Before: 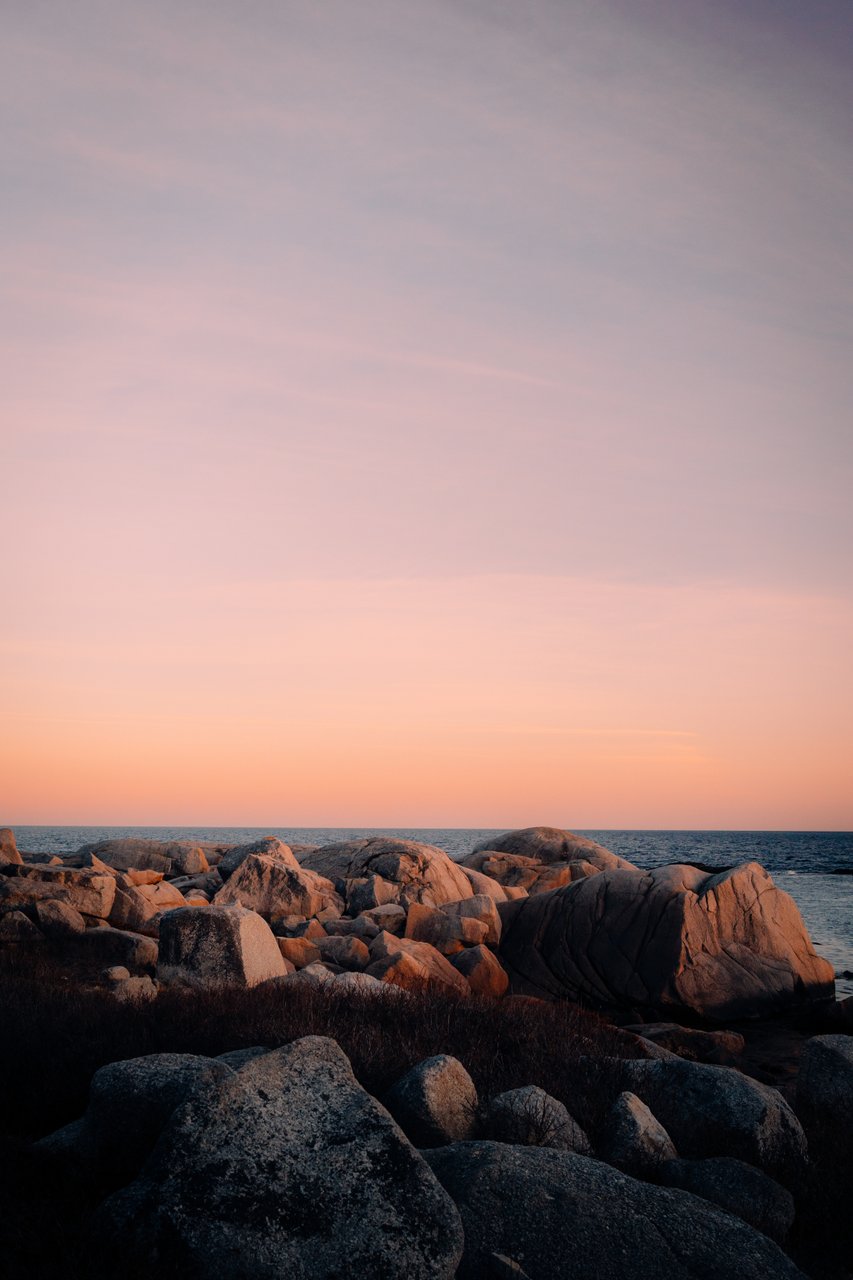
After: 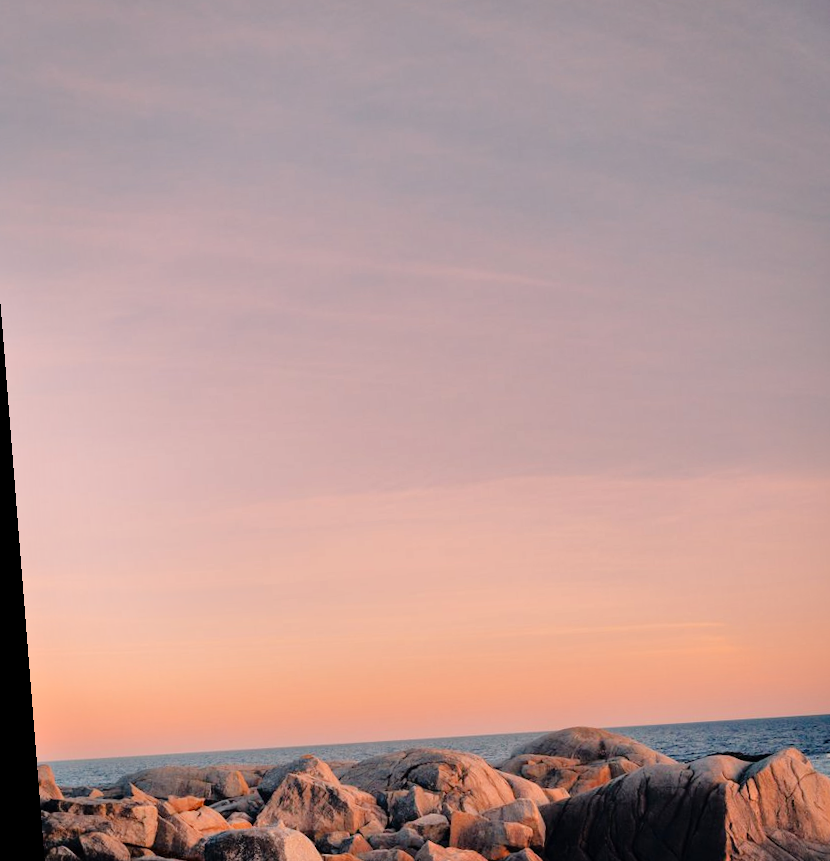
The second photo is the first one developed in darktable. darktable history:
shadows and highlights: shadows 43.71, white point adjustment -1.46, soften with gaussian
rotate and perspective: rotation -4.2°, shear 0.006, automatic cropping off
crop: left 3.015%, top 8.969%, right 9.647%, bottom 26.457%
tone equalizer: -7 EV 0.15 EV, -6 EV 0.6 EV, -5 EV 1.15 EV, -4 EV 1.33 EV, -3 EV 1.15 EV, -2 EV 0.6 EV, -1 EV 0.15 EV, mask exposure compensation -0.5 EV
